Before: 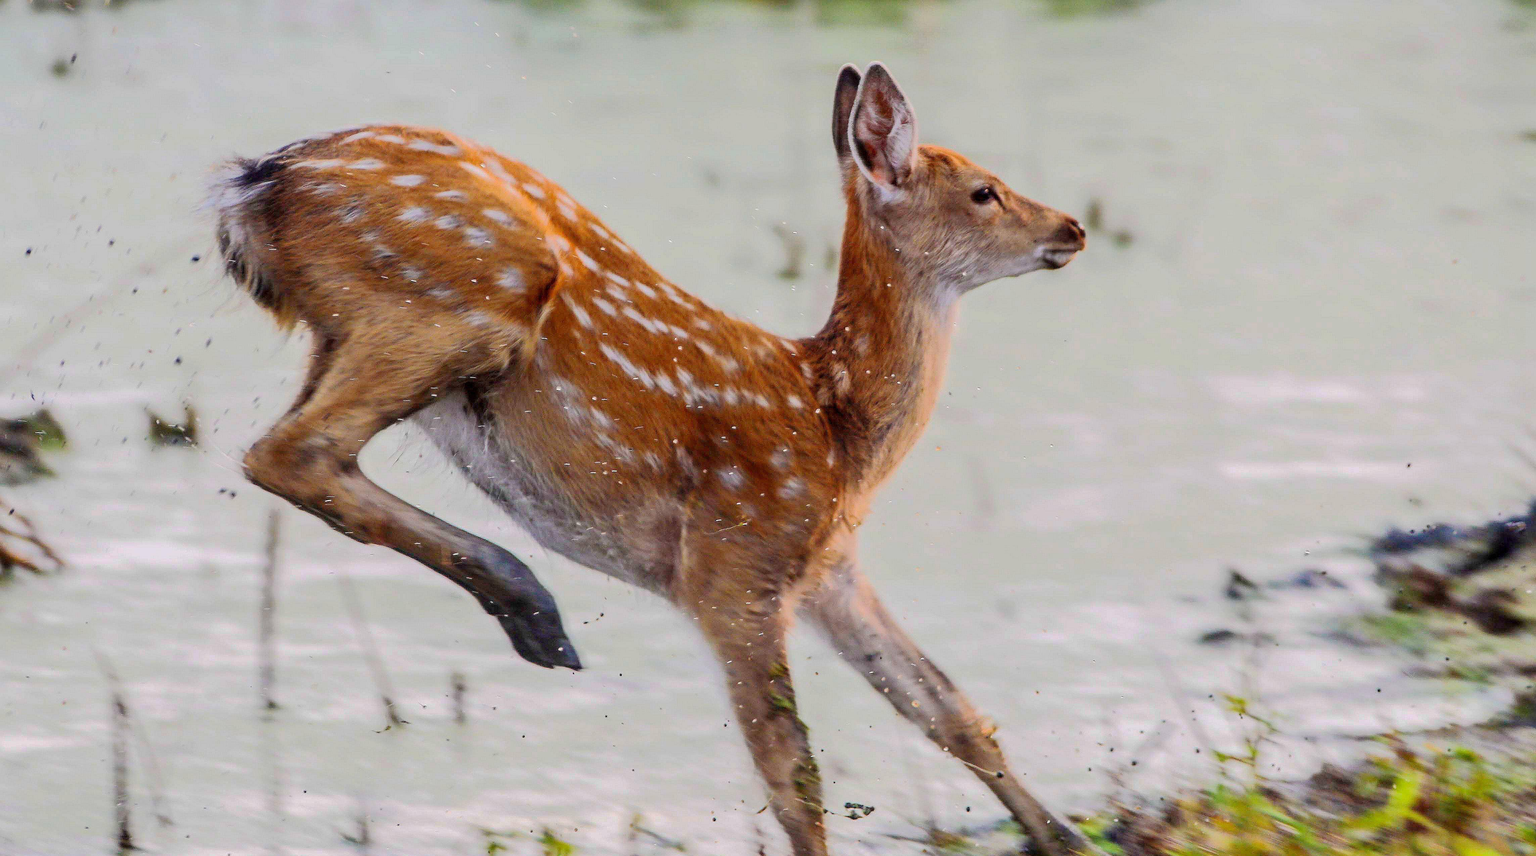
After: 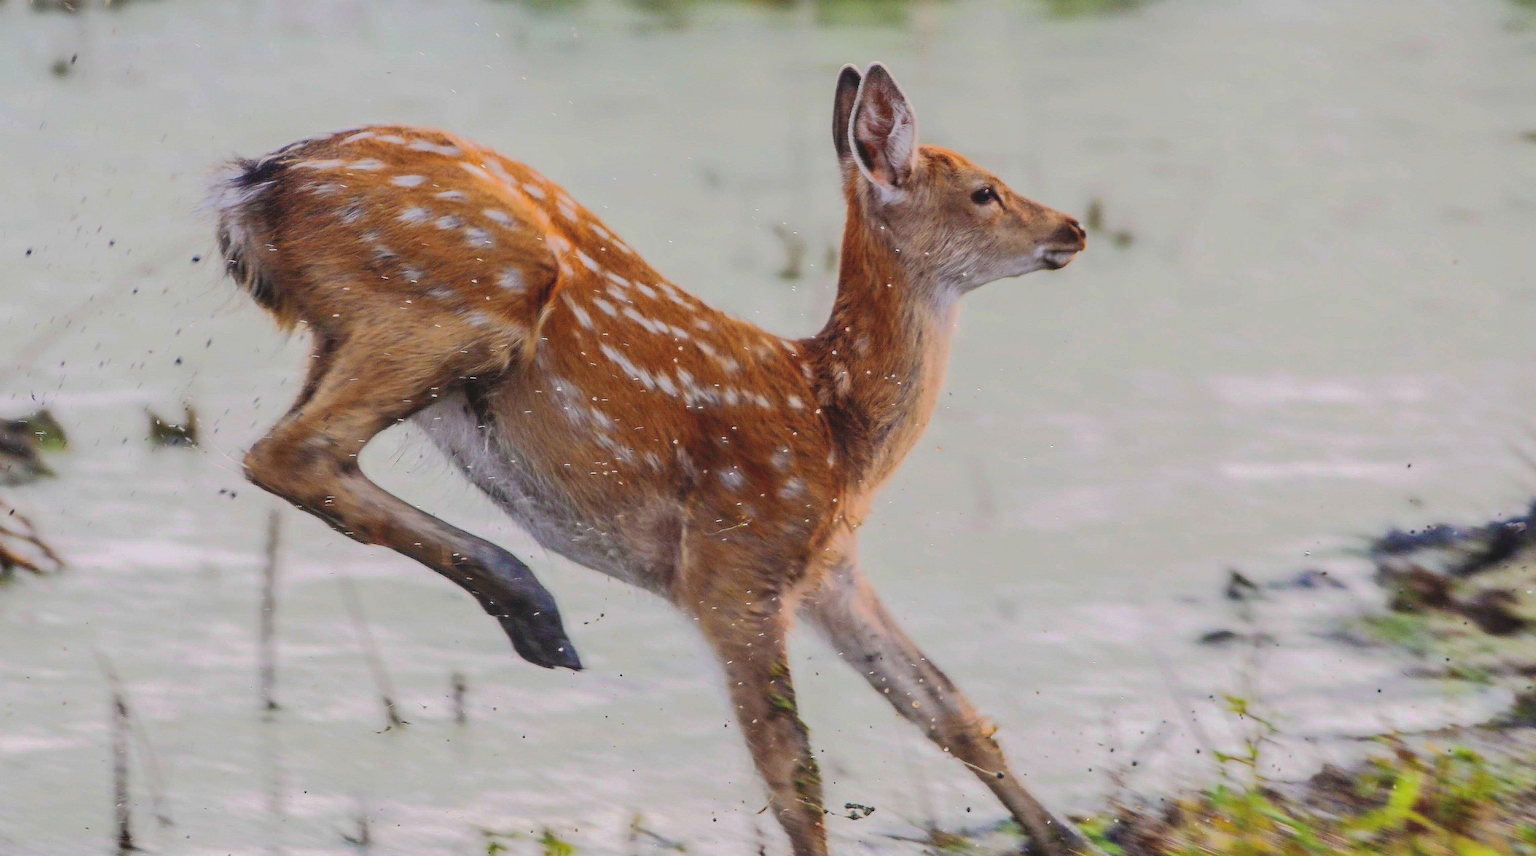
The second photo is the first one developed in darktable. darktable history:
exposure: black level correction -0.013, exposure -0.189 EV, compensate highlight preservation false
